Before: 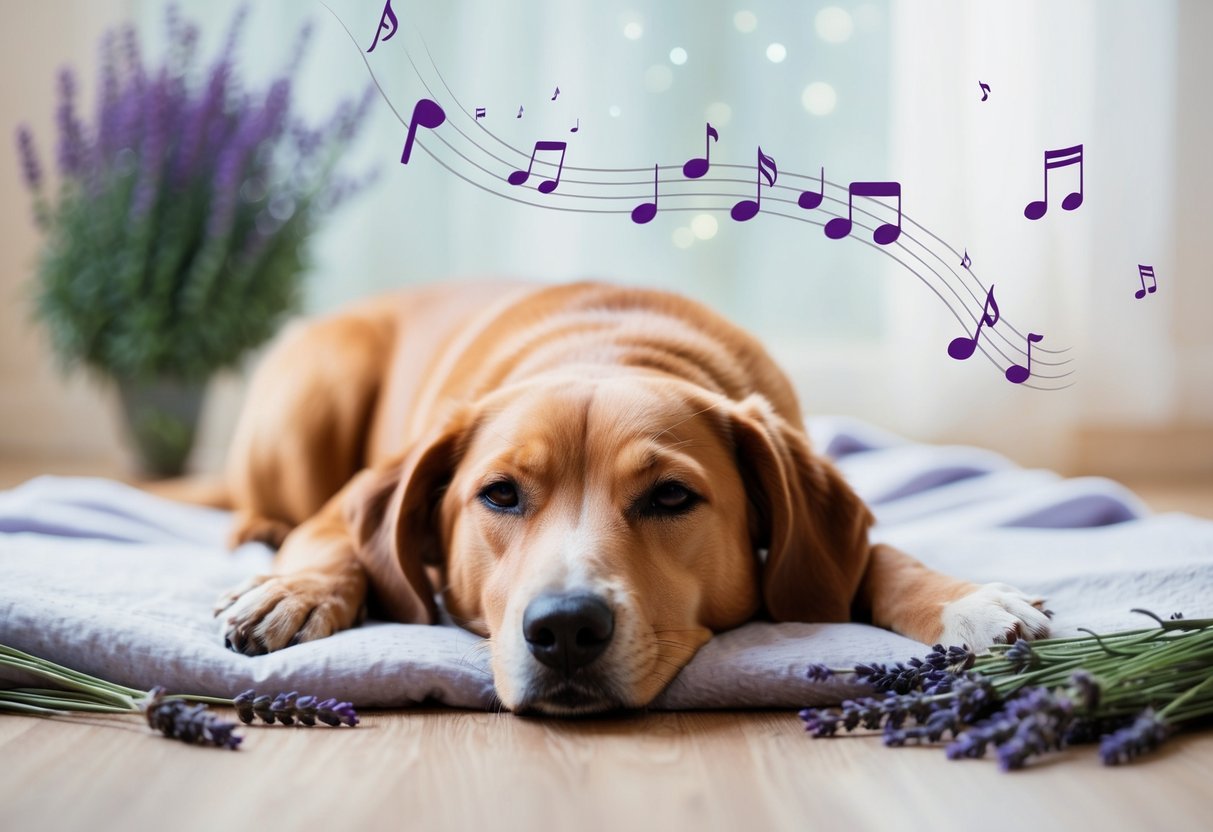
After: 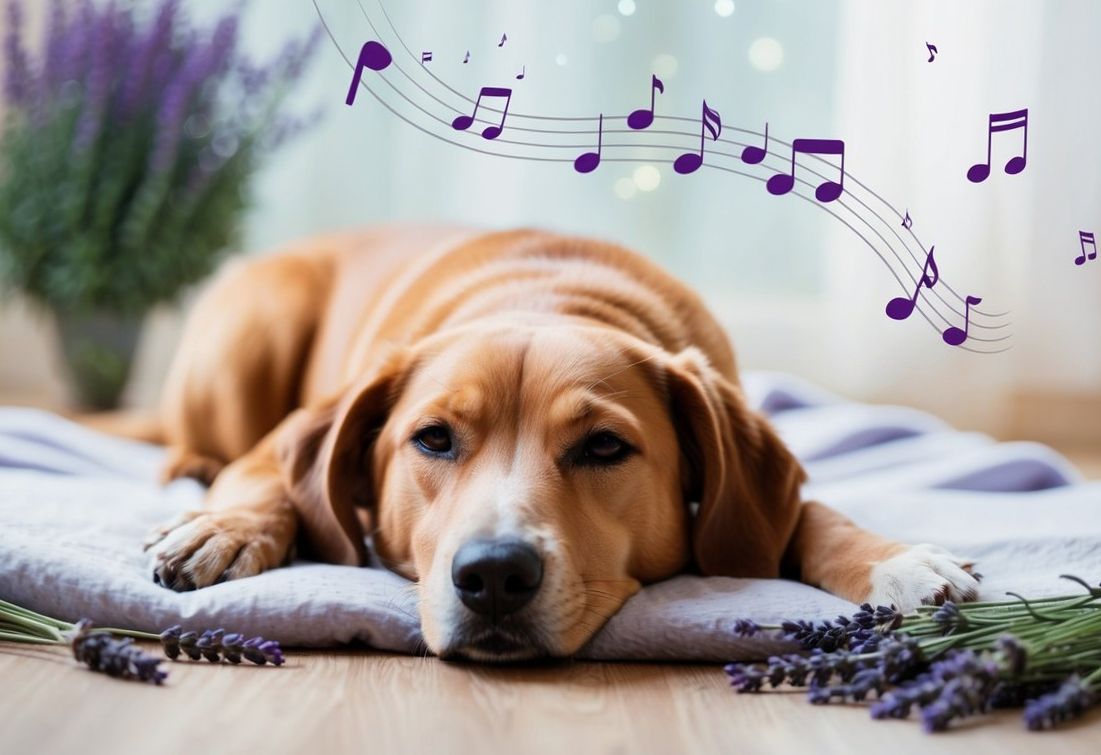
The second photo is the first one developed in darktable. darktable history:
crop and rotate: angle -1.96°, left 3.097%, top 4.154%, right 1.586%, bottom 0.529%
